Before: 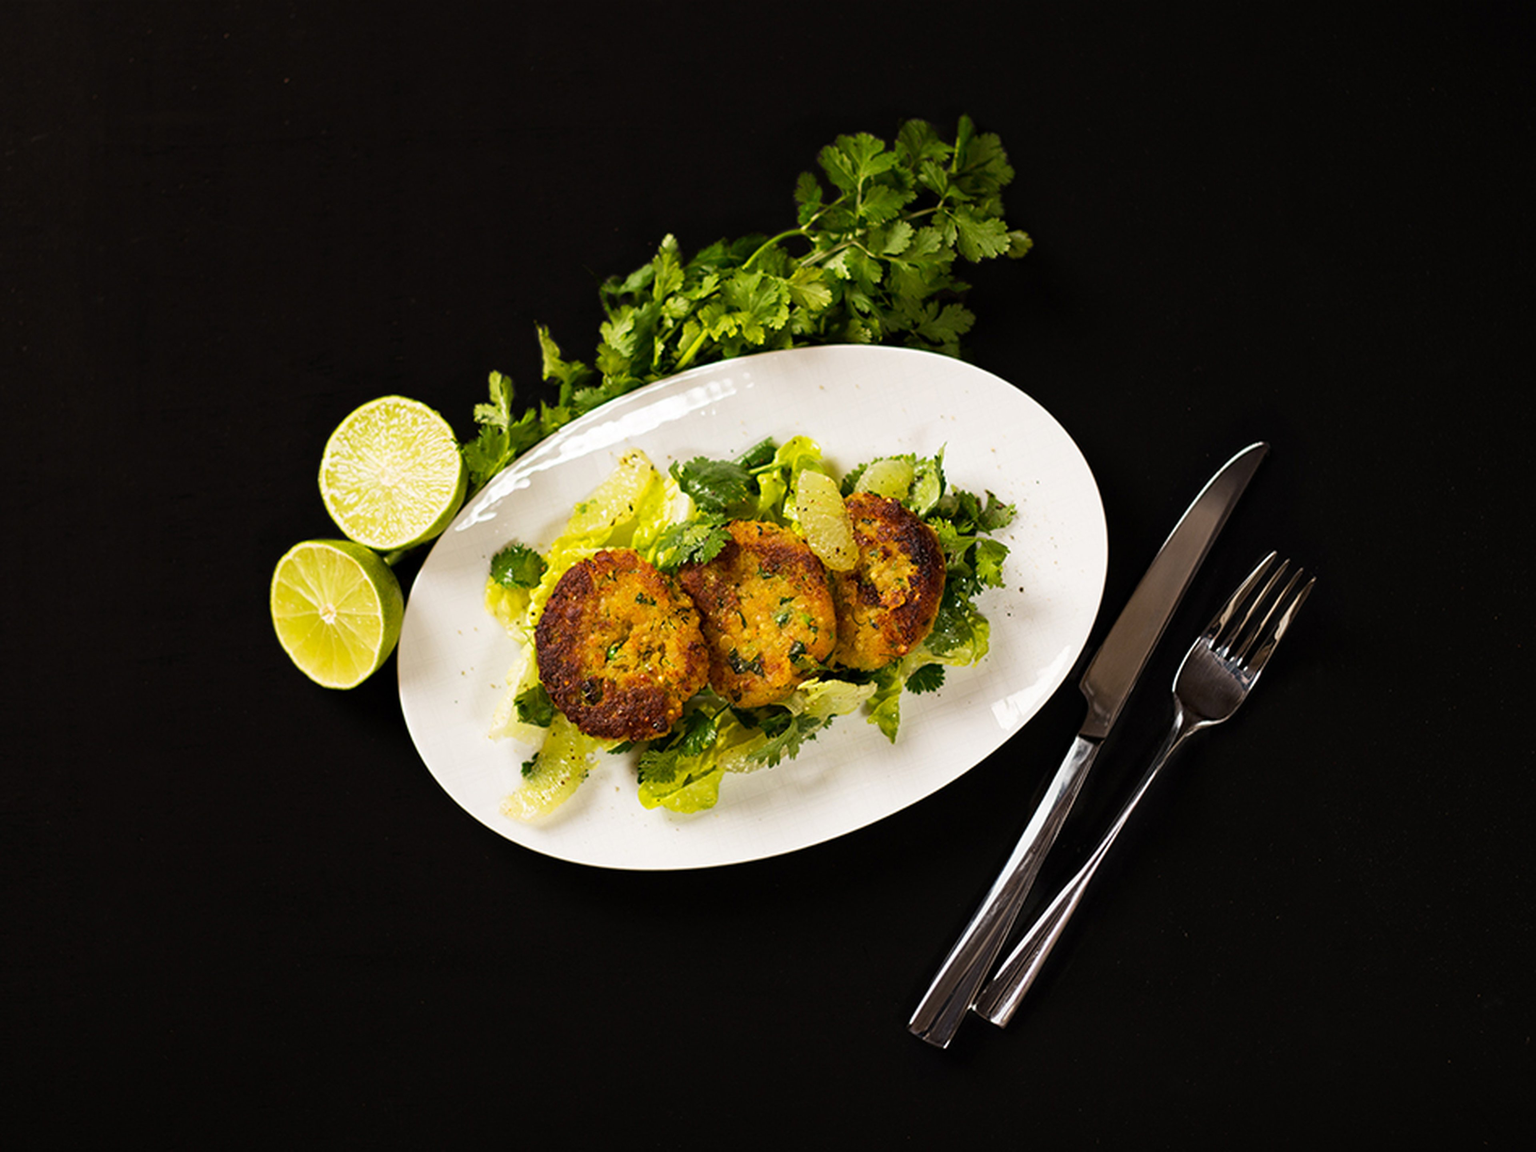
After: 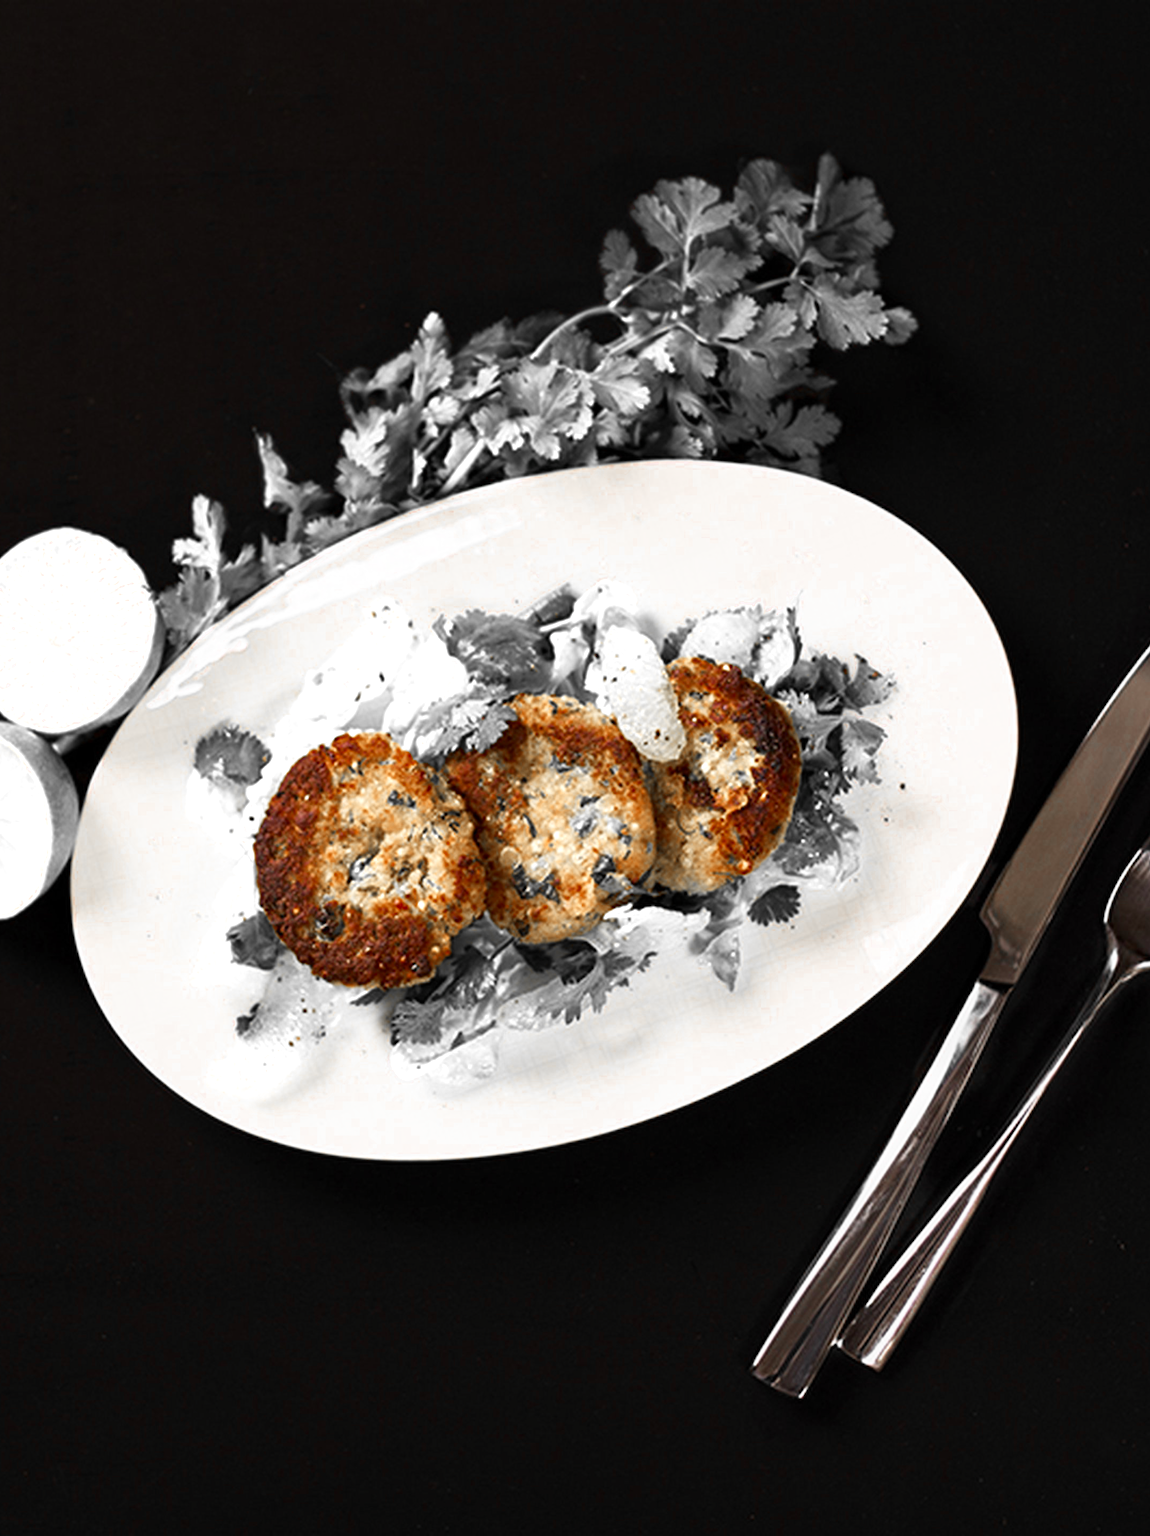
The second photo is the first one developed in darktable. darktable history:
crop and rotate: left 22.465%, right 21.364%
base curve: curves: ch0 [(0, 0) (0.688, 0.865) (1, 1)]
color zones: curves: ch0 [(0, 0.497) (0.096, 0.361) (0.221, 0.538) (0.429, 0.5) (0.571, 0.5) (0.714, 0.5) (0.857, 0.5) (1, 0.497)]; ch1 [(0, 0.5) (0.143, 0.5) (0.257, -0.002) (0.429, 0.04) (0.571, -0.001) (0.714, -0.015) (0.857, 0.024) (1, 0.5)]
